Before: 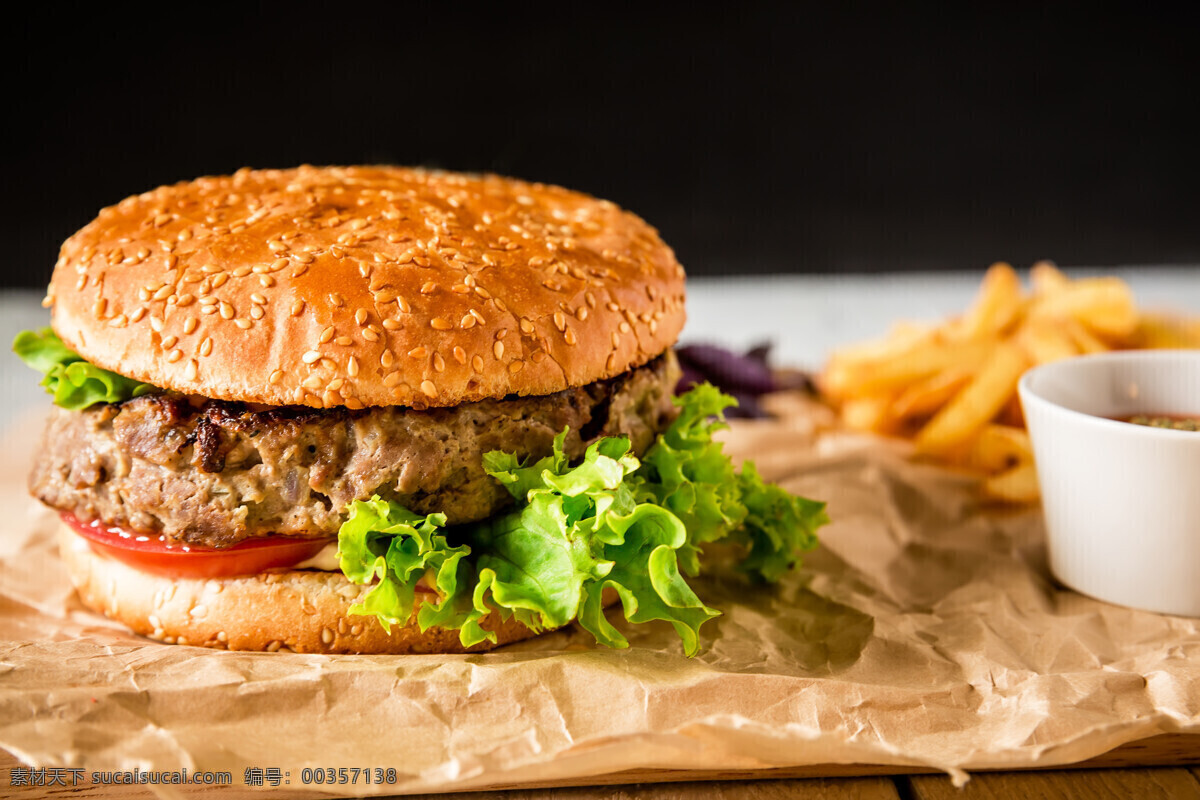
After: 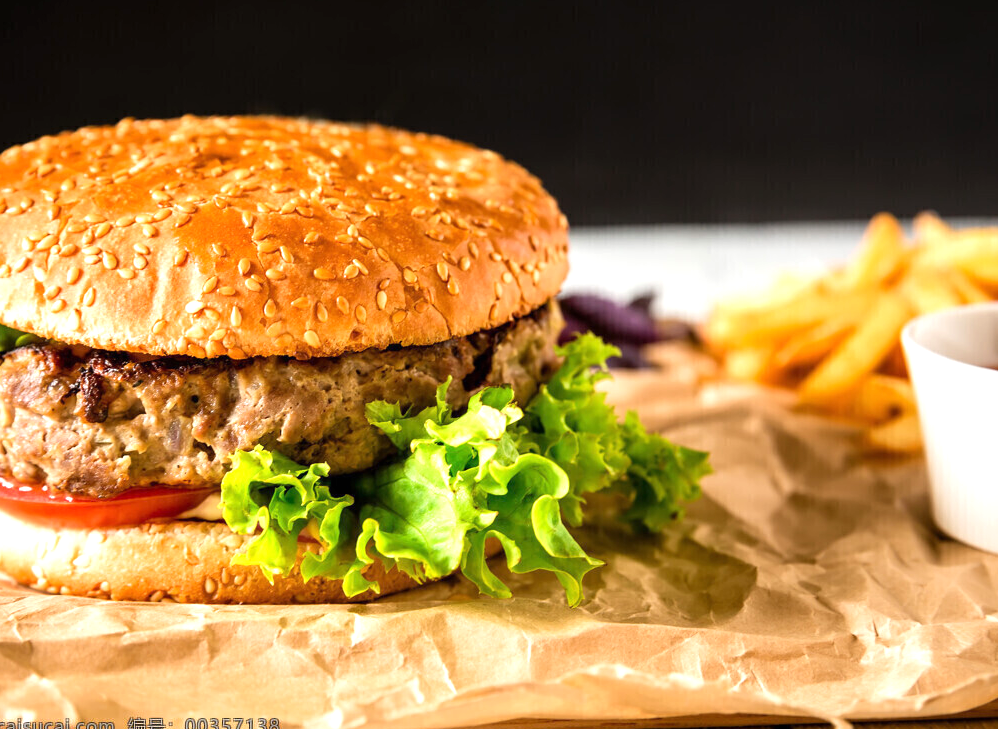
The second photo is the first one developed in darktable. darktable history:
exposure: black level correction 0, exposure 0.498 EV, compensate highlight preservation false
crop: left 9.799%, top 6.339%, right 7.005%, bottom 2.422%
